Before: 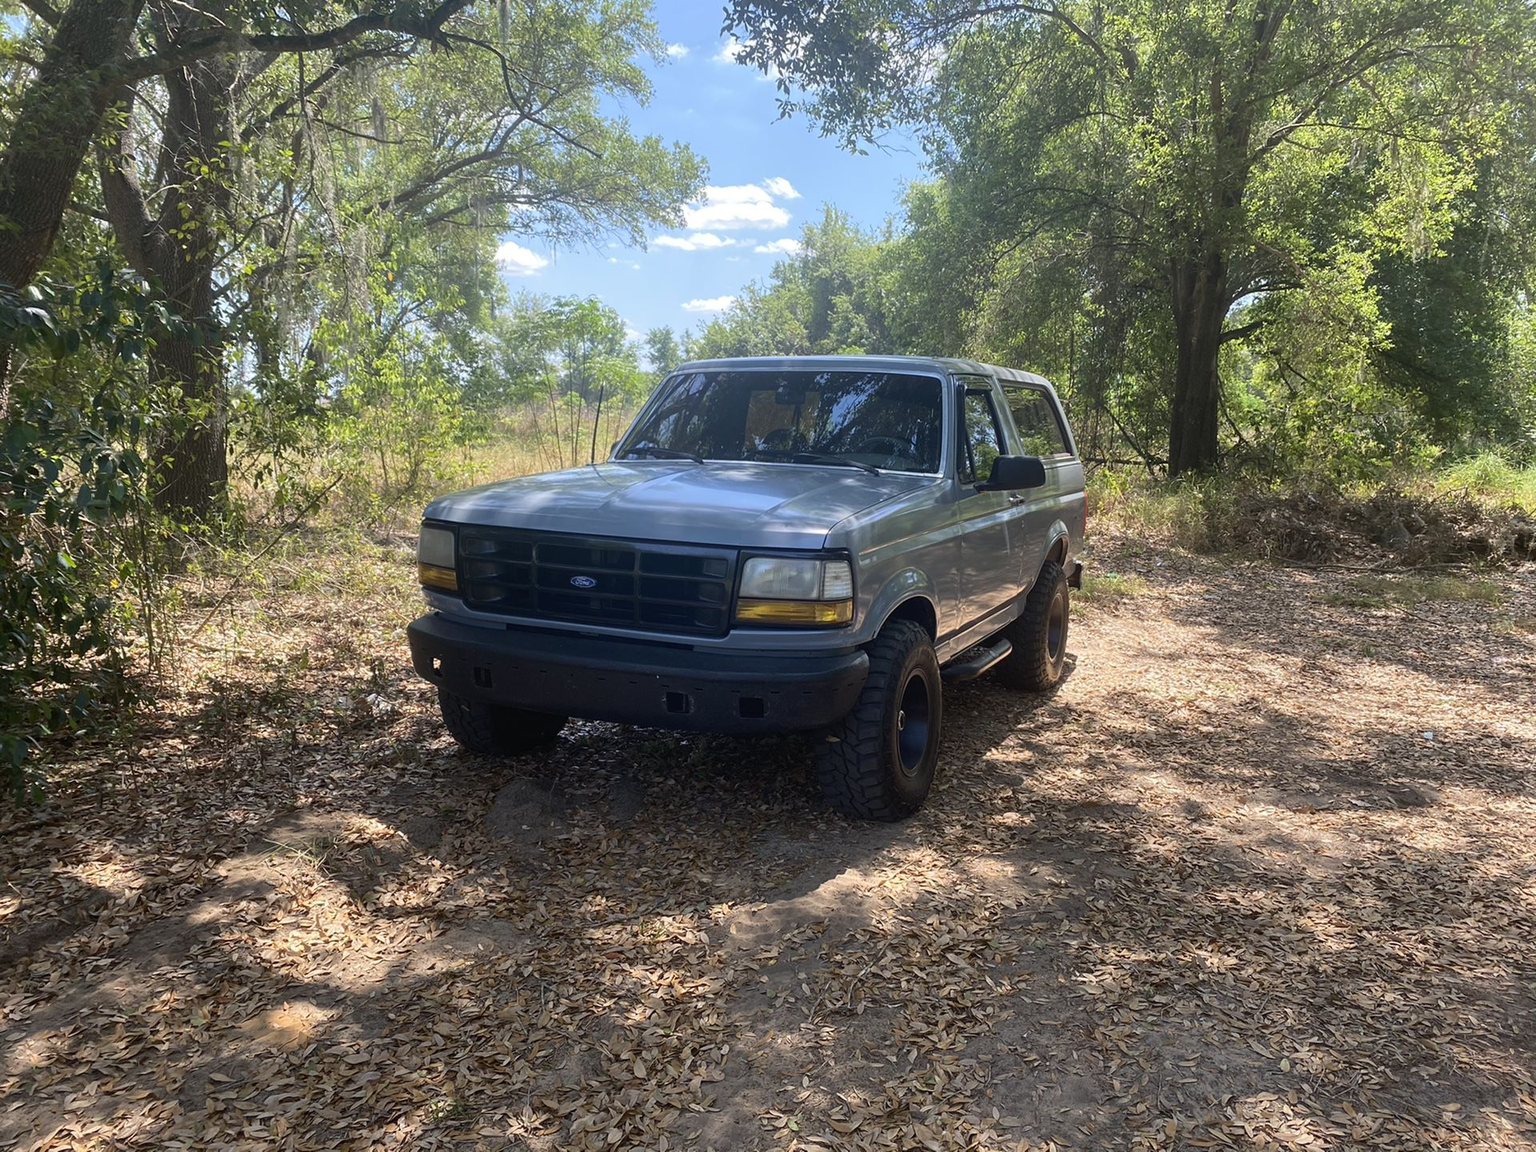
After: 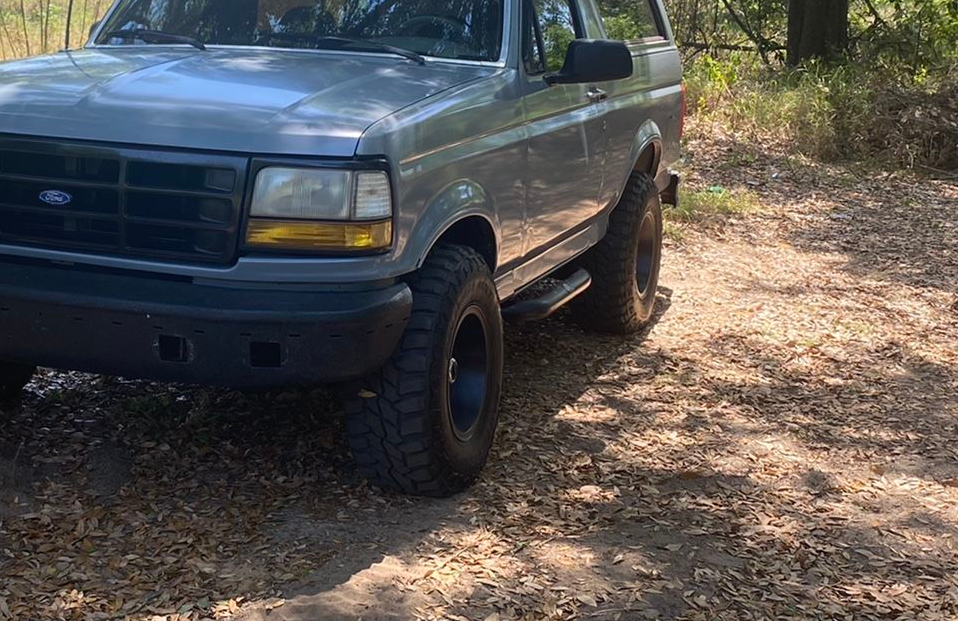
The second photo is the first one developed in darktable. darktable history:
crop: left 35.125%, top 36.844%, right 14.967%, bottom 20.01%
